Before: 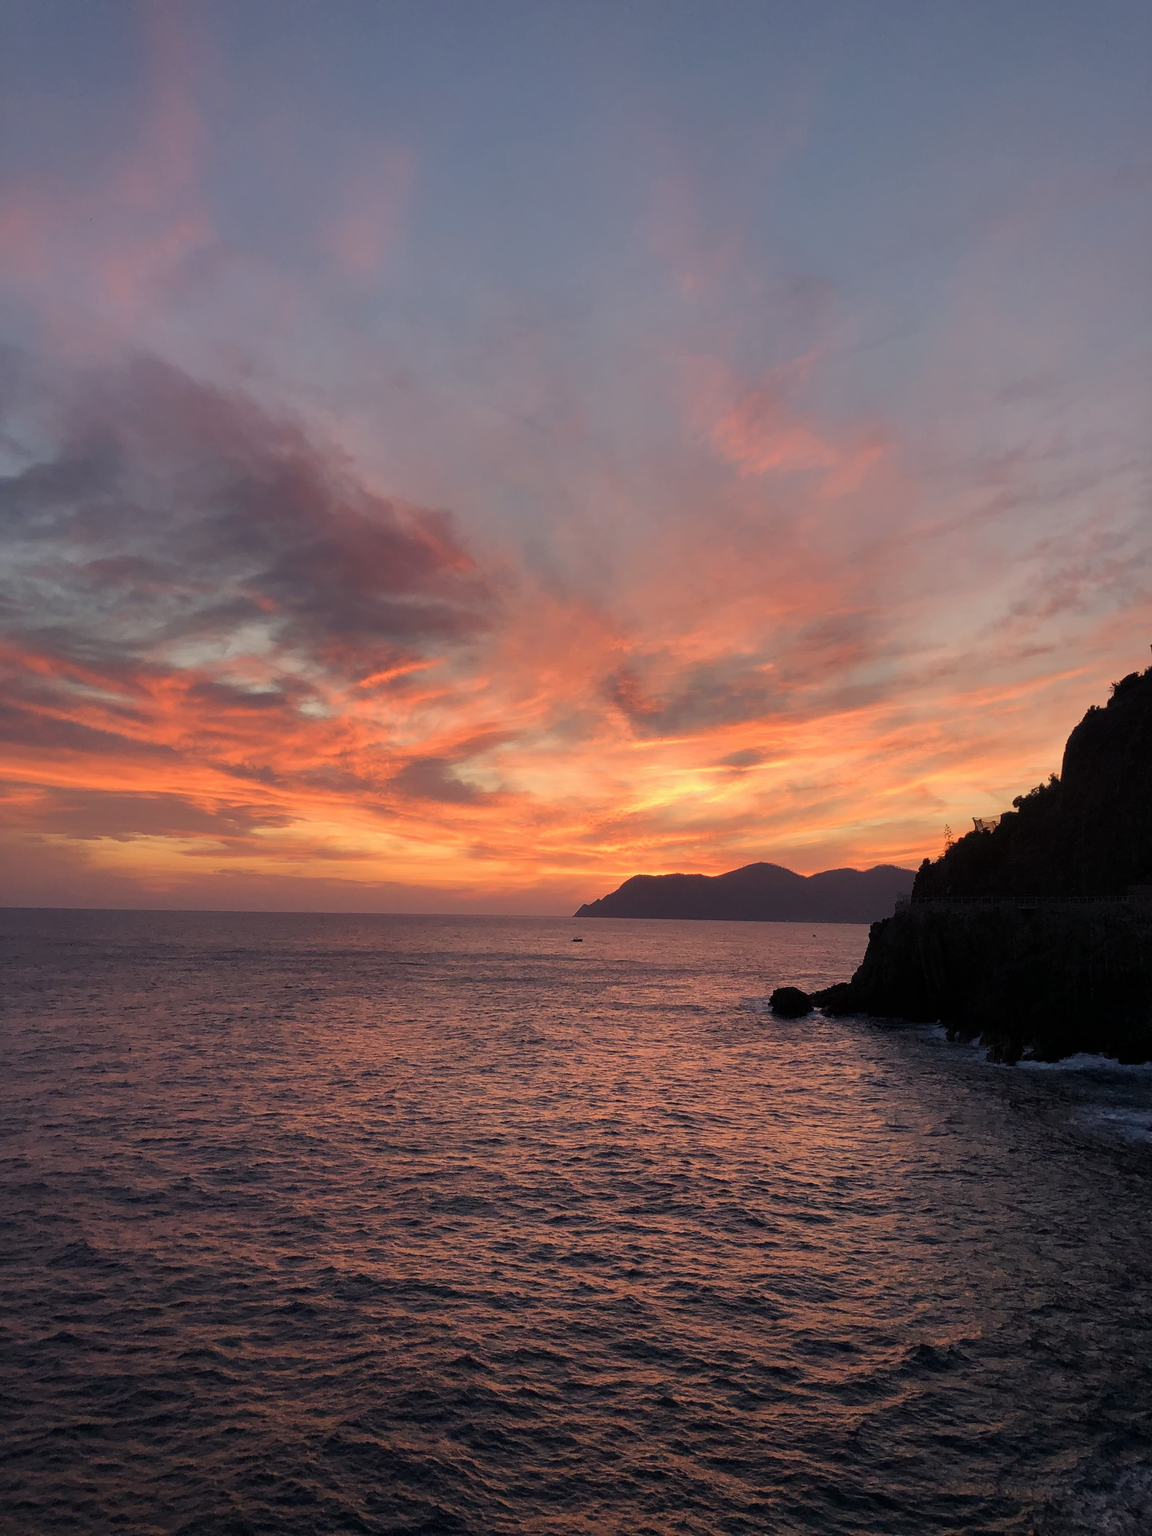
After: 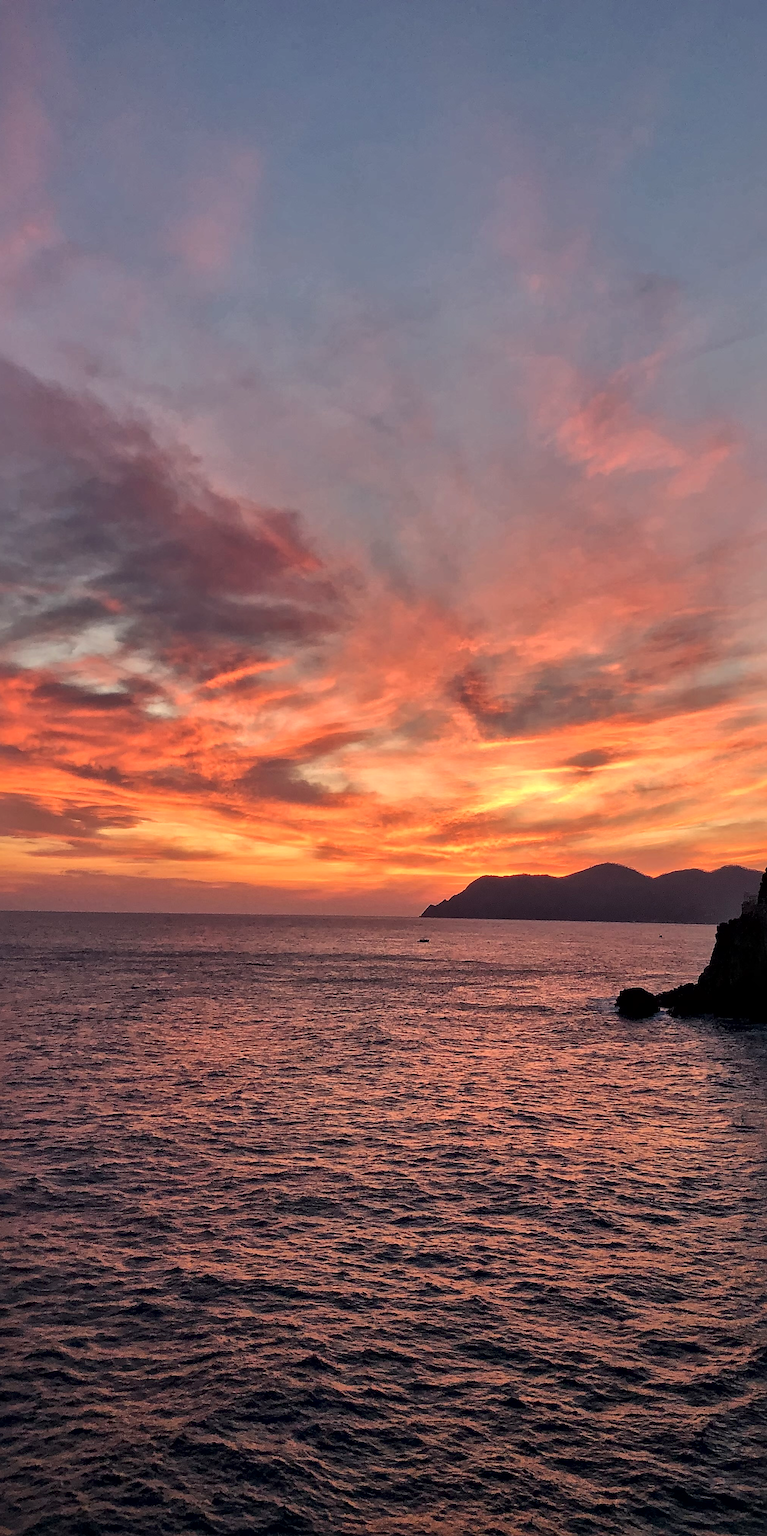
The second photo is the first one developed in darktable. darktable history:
local contrast: mode bilateral grid, contrast 20, coarseness 50, detail 179%, midtone range 0.2
sharpen: radius 1.844, amount 0.406, threshold 1.406
crop and rotate: left 13.367%, right 20.038%
